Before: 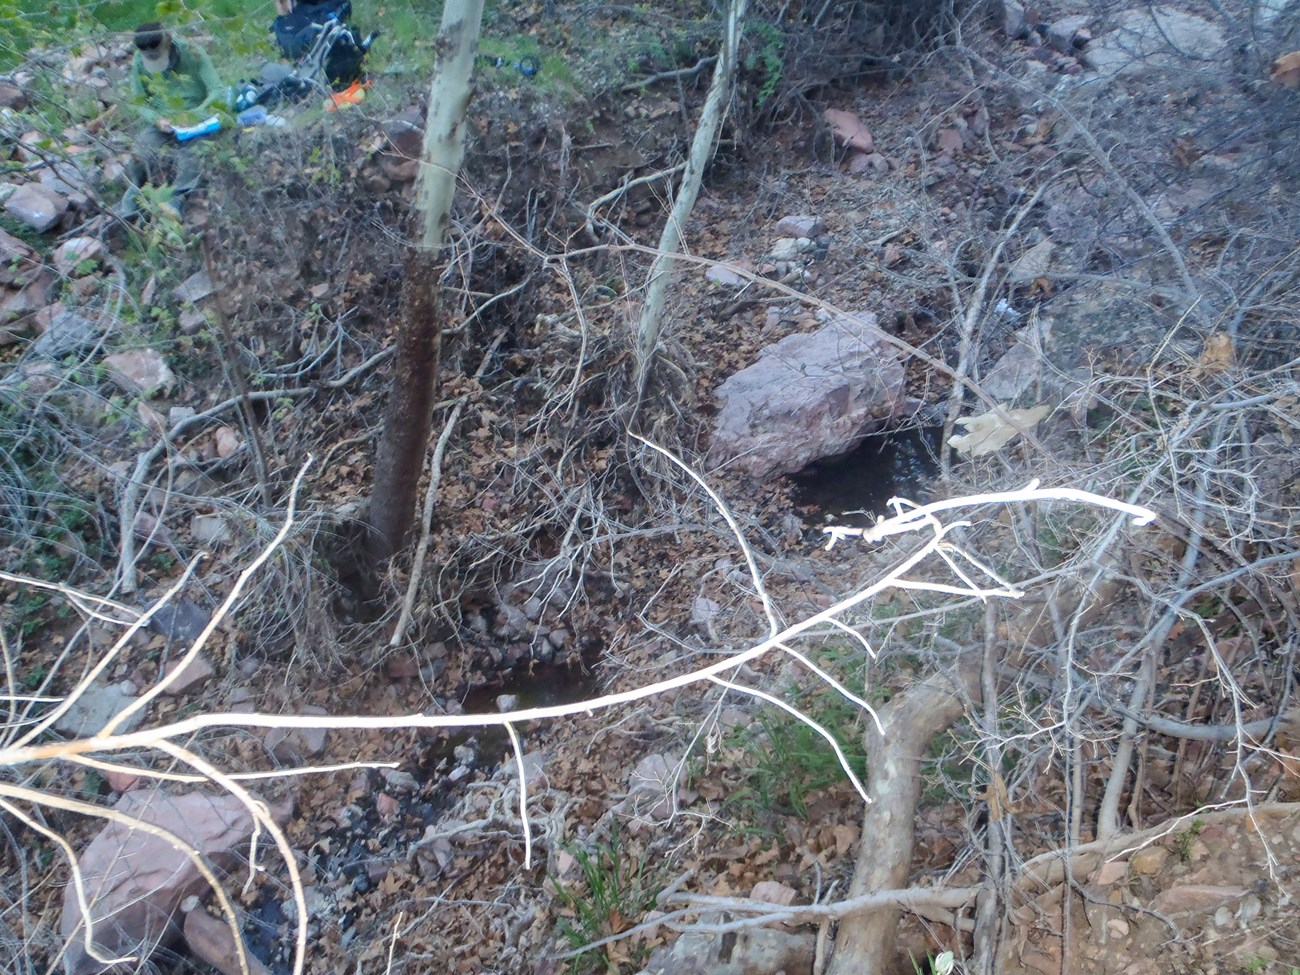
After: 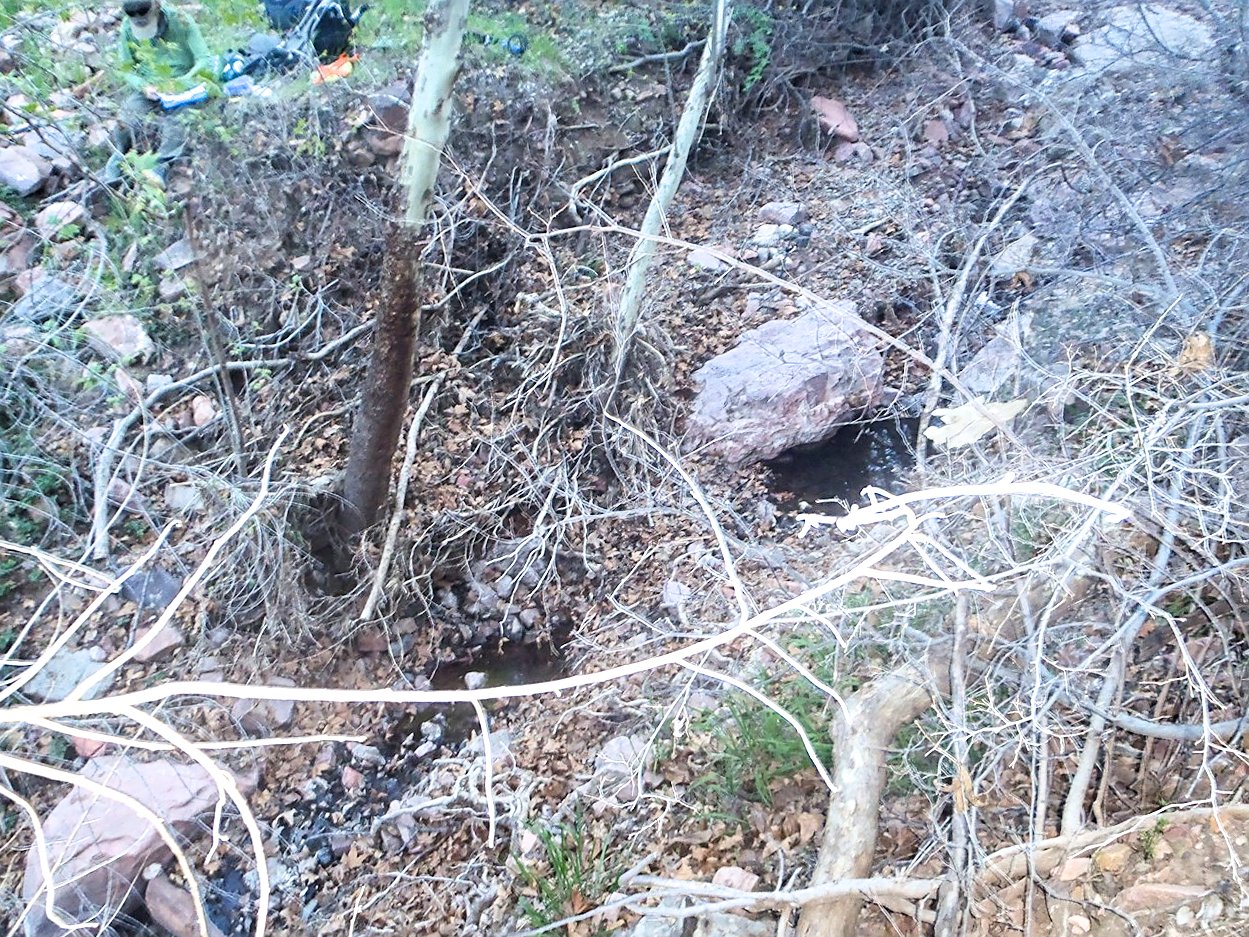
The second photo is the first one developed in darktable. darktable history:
crop and rotate: angle -1.76°
exposure: black level correction 0, exposure 1 EV, compensate exposure bias true, compensate highlight preservation false
filmic rgb: black relative exposure -12.74 EV, white relative exposure 2.82 EV, target black luminance 0%, hardness 8.6, latitude 70.59%, contrast 1.136, shadows ↔ highlights balance -0.538%
sharpen: on, module defaults
